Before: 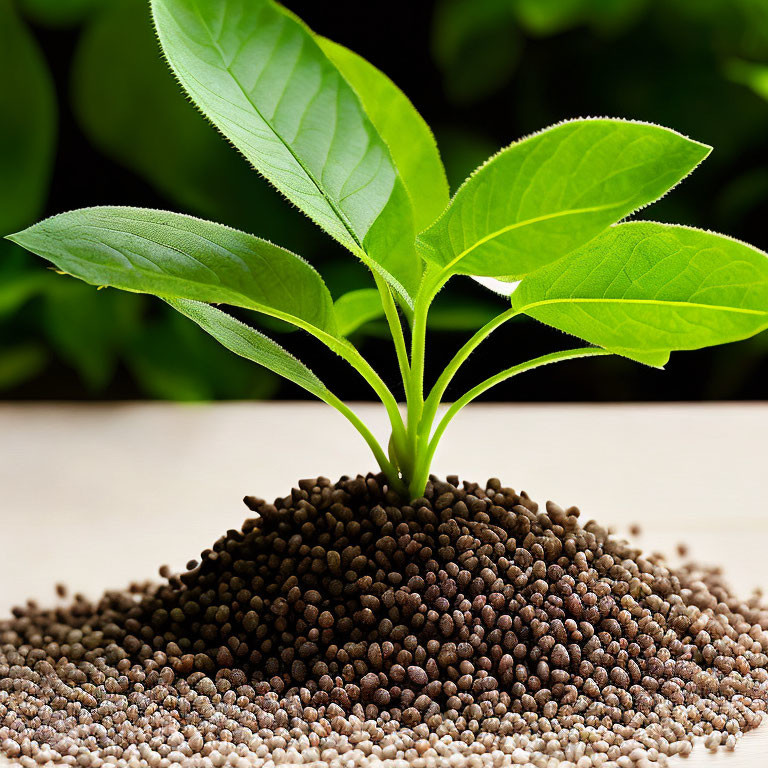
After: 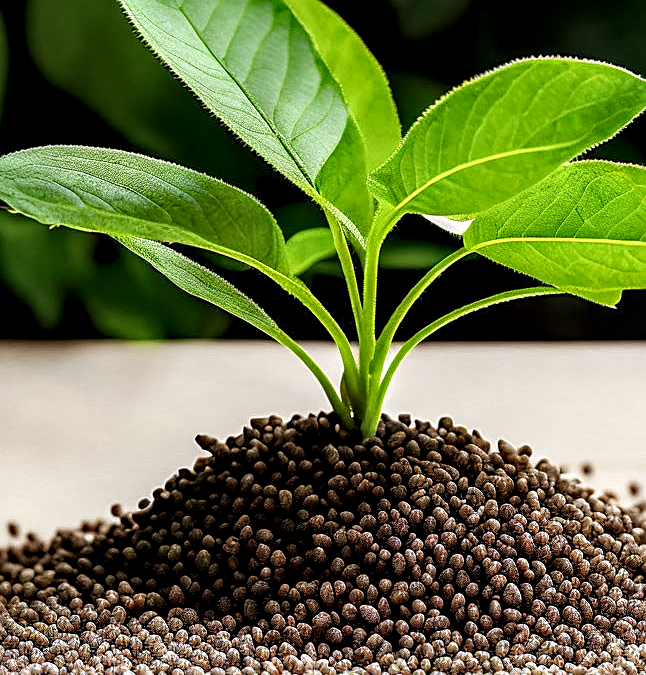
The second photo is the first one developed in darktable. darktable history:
sharpen: on, module defaults
local contrast: highlights 19%, detail 187%
crop: left 6.289%, top 8.066%, right 9.547%, bottom 4.037%
